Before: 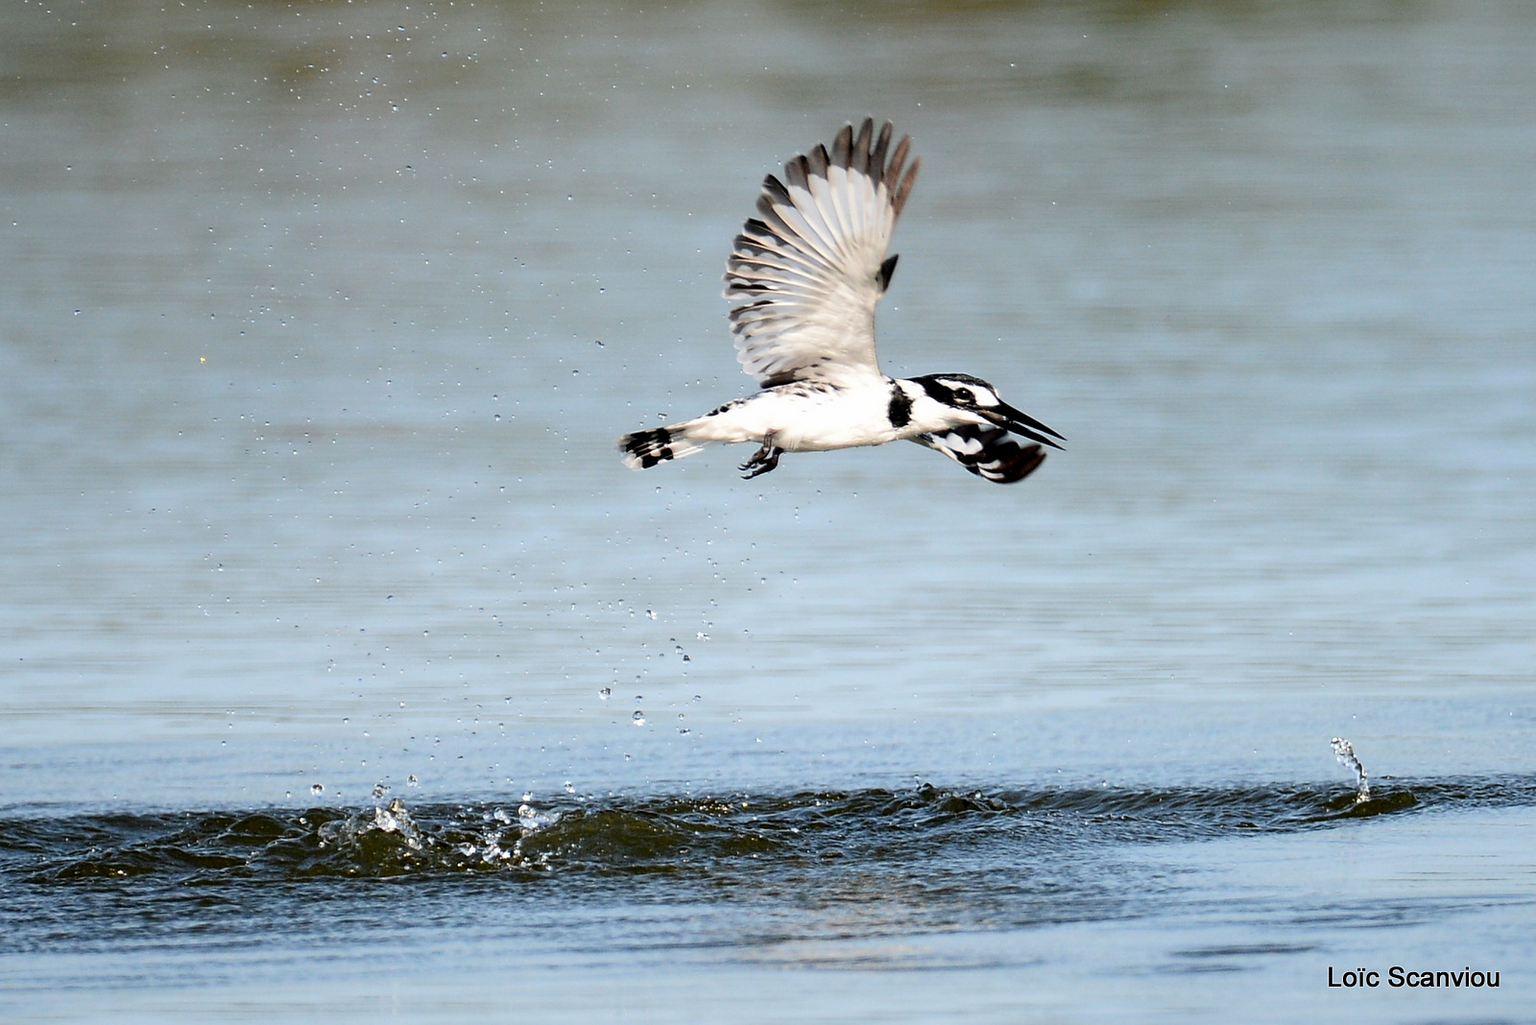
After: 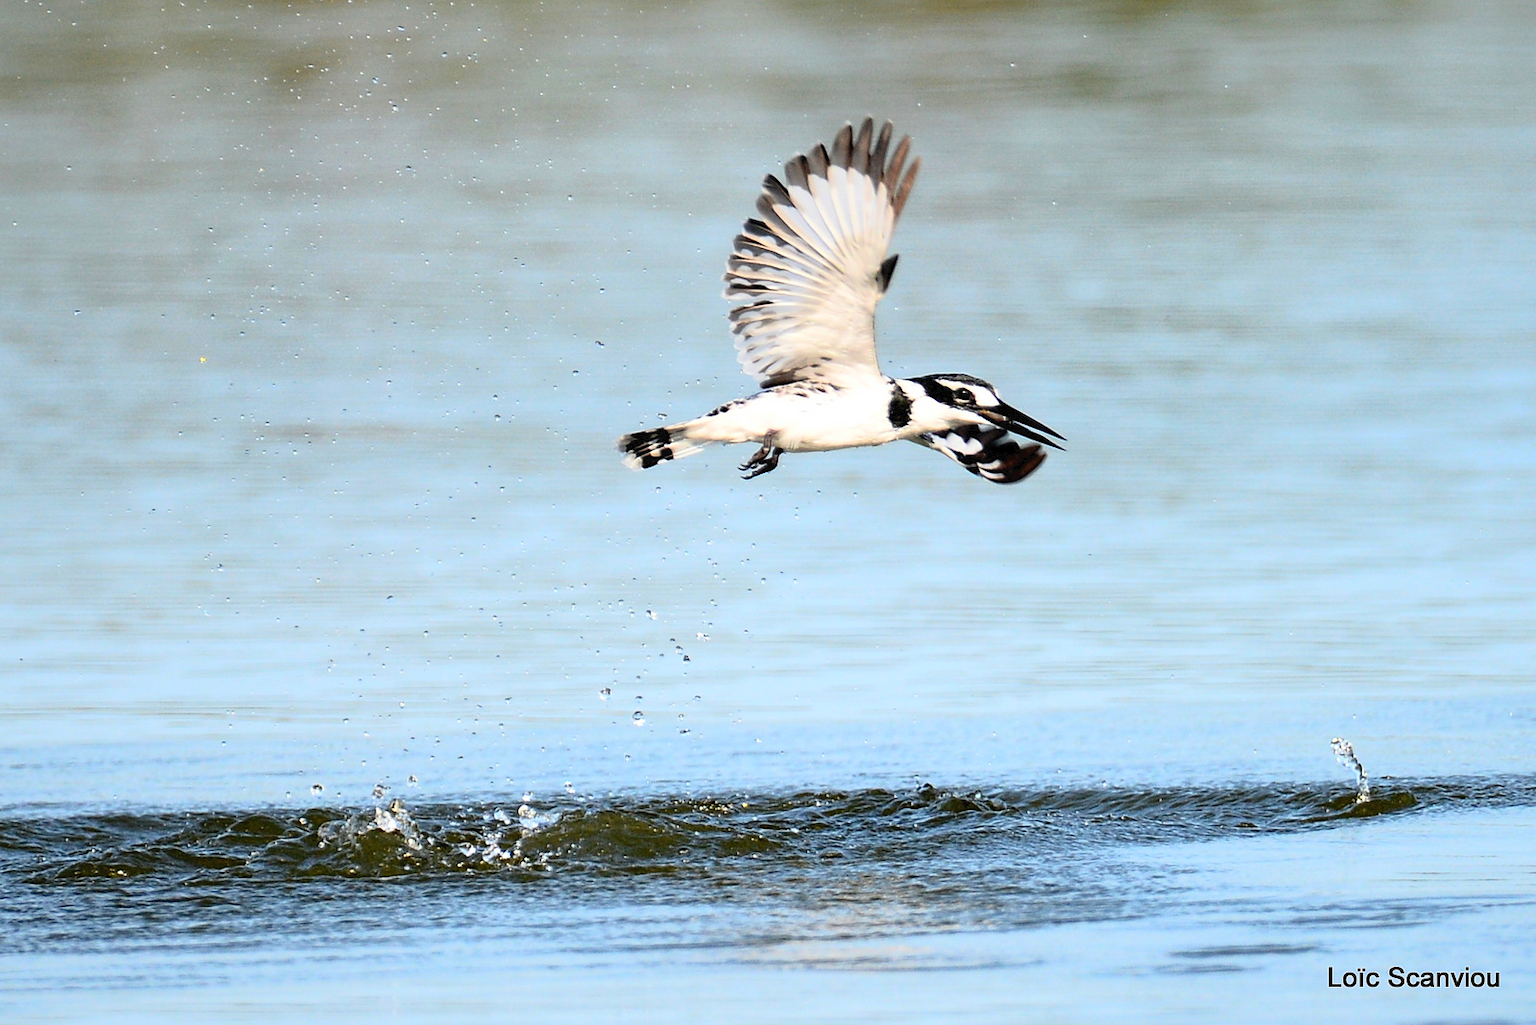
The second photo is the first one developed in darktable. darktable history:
shadows and highlights: on, module defaults
color correction: highlights a* -0.113, highlights b* 0.103
tone curve: curves: ch0 [(0, 0) (0.003, 0.019) (0.011, 0.019) (0.025, 0.026) (0.044, 0.043) (0.069, 0.066) (0.1, 0.095) (0.136, 0.133) (0.177, 0.181) (0.224, 0.233) (0.277, 0.302) (0.335, 0.375) (0.399, 0.452) (0.468, 0.532) (0.543, 0.609) (0.623, 0.695) (0.709, 0.775) (0.801, 0.865) (0.898, 0.932) (1, 1)], color space Lab, independent channels, preserve colors none
contrast brightness saturation: contrast 0.2, brightness 0.16, saturation 0.219
